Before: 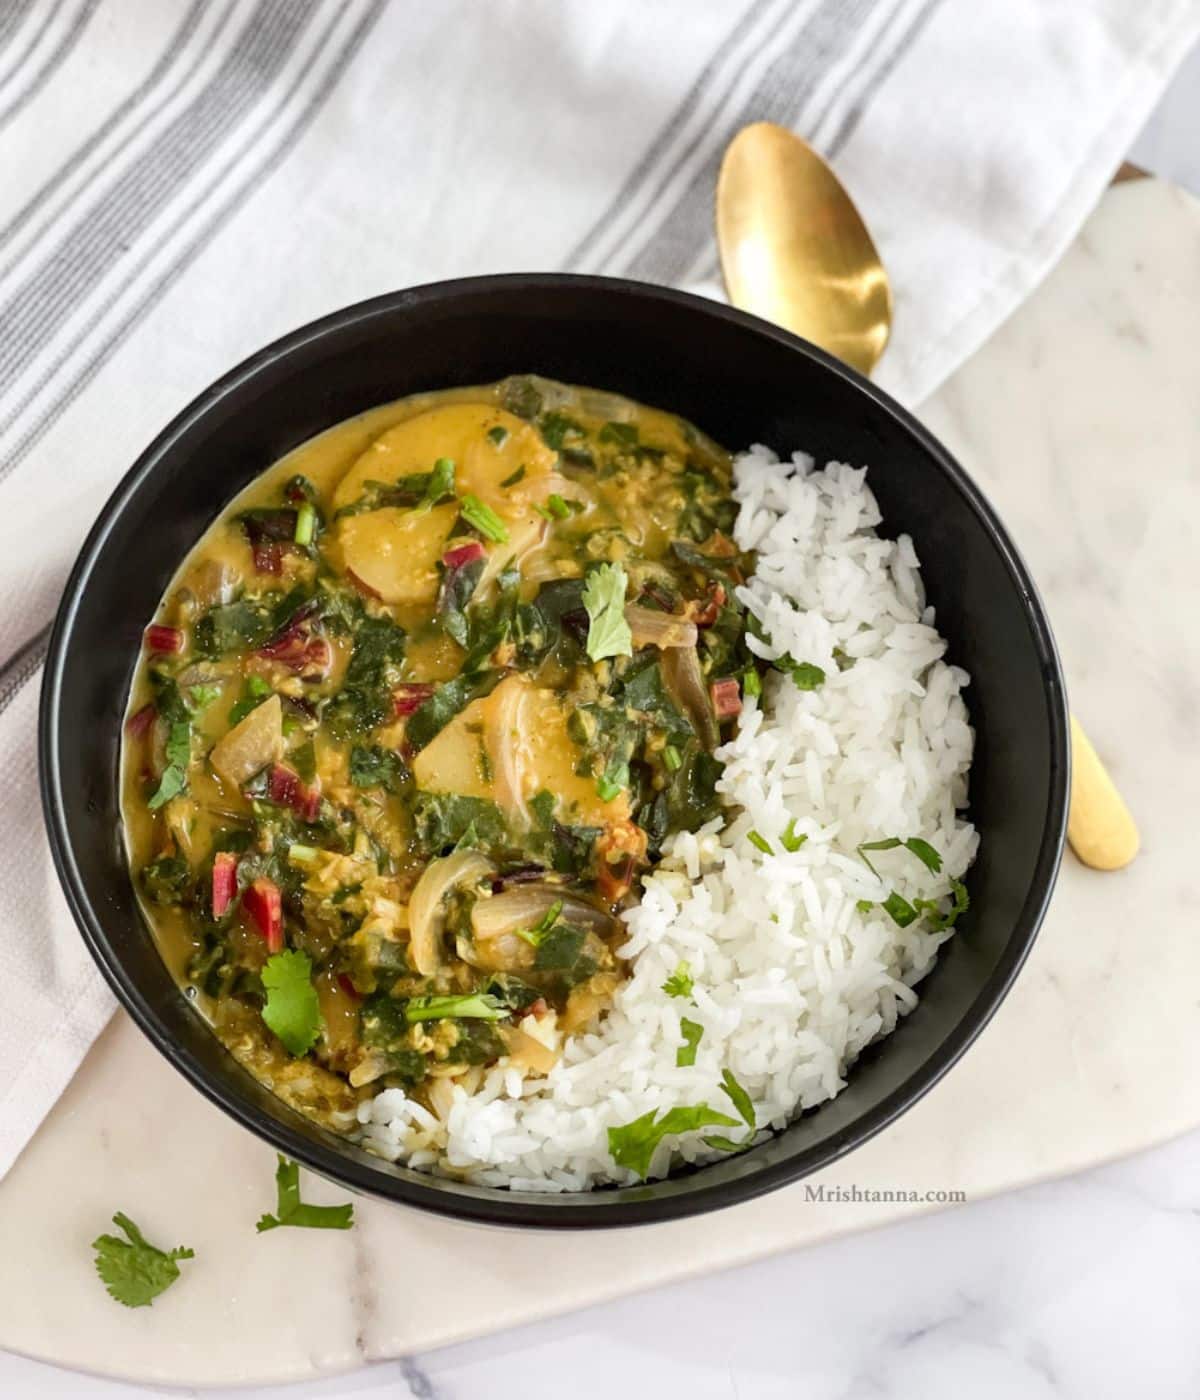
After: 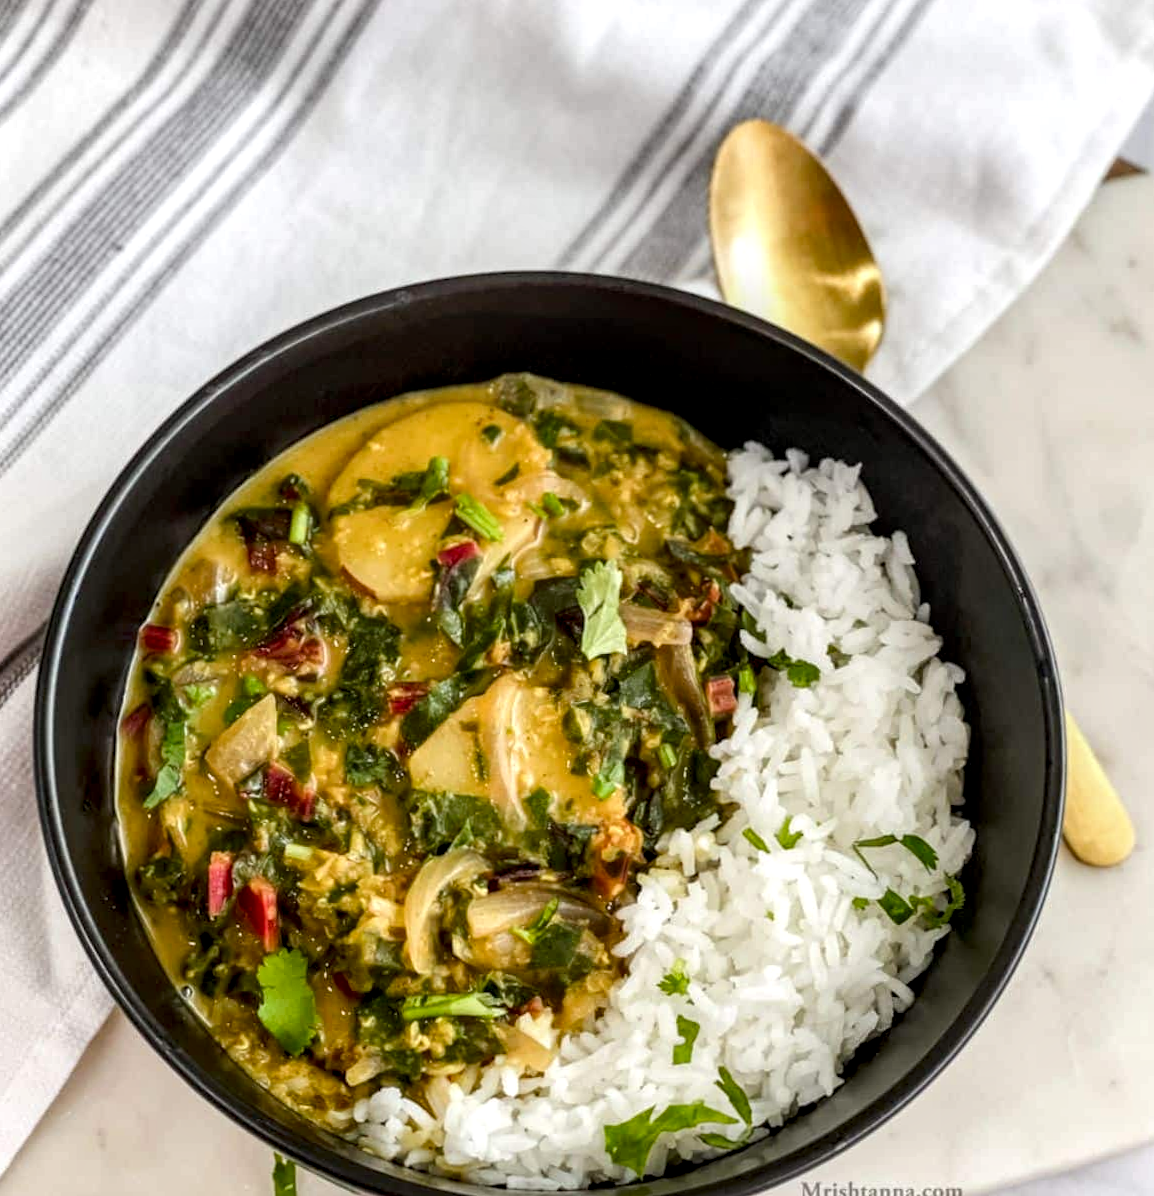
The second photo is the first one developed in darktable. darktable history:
color balance rgb: linear chroma grading › shadows 19.44%, linear chroma grading › highlights 3.42%, linear chroma grading › mid-tones 10.16%
crop and rotate: angle 0.2°, left 0.275%, right 3.127%, bottom 14.18%
local contrast: detail 150%
